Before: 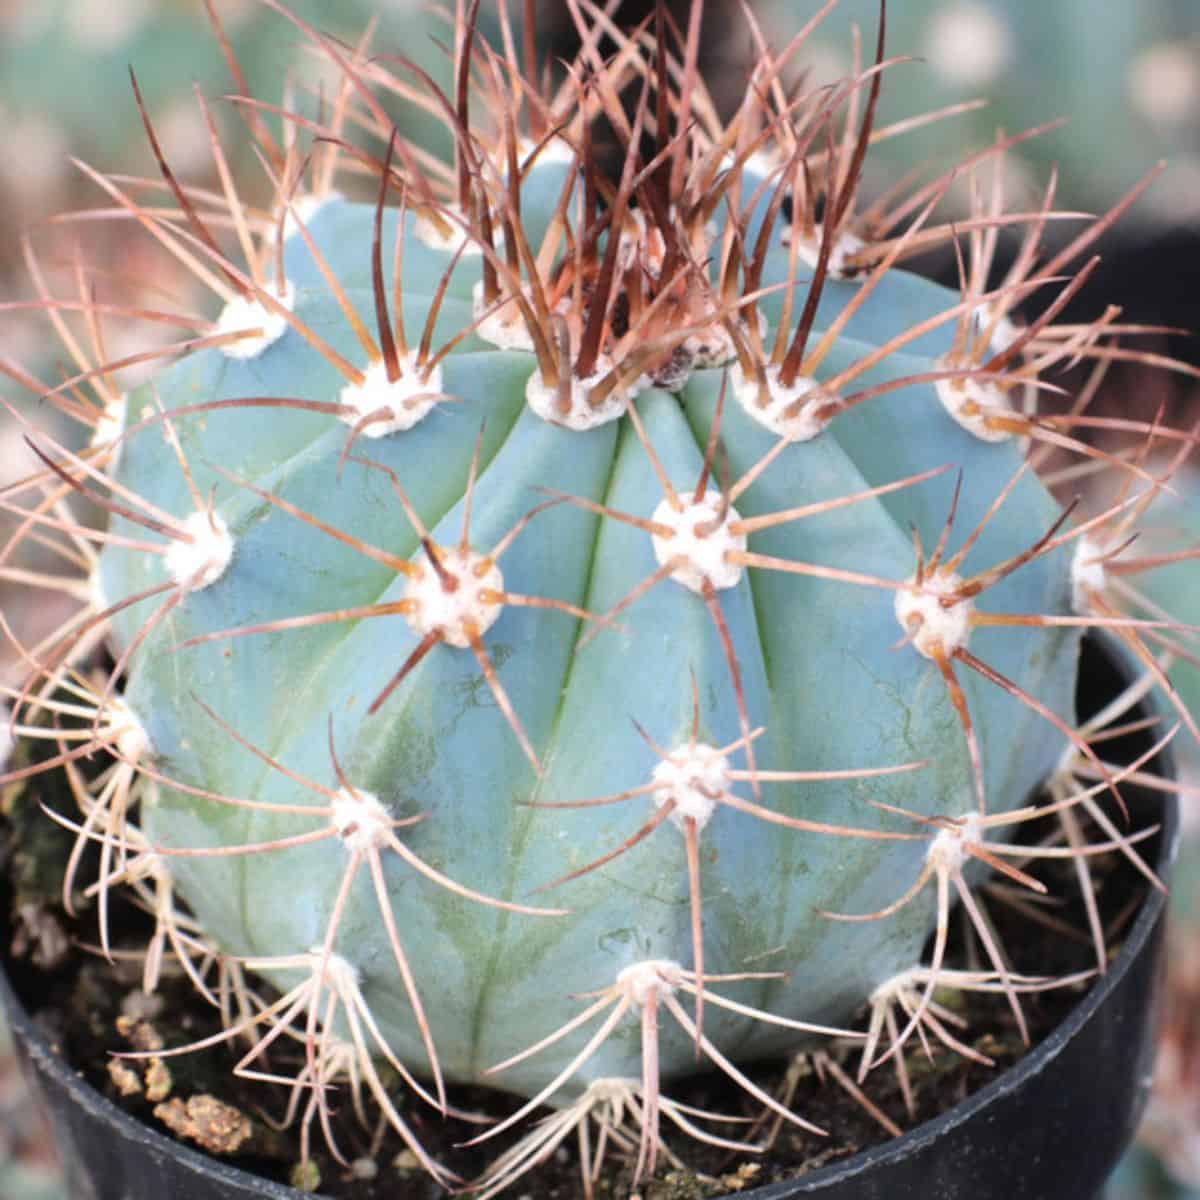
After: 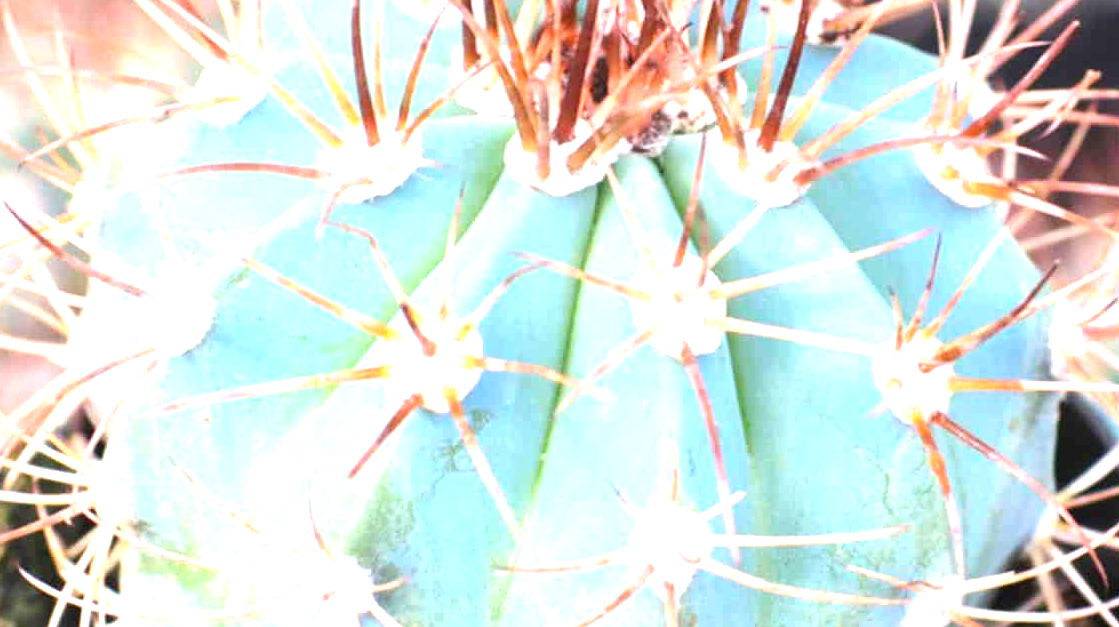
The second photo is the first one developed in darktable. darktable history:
exposure: black level correction 0, exposure 1.287 EV, compensate highlight preservation false
crop: left 1.822%, top 19.631%, right 4.859%, bottom 28.048%
color balance rgb: linear chroma grading › global chroma 15.393%, perceptual saturation grading › global saturation -0.1%, global vibrance 20%
